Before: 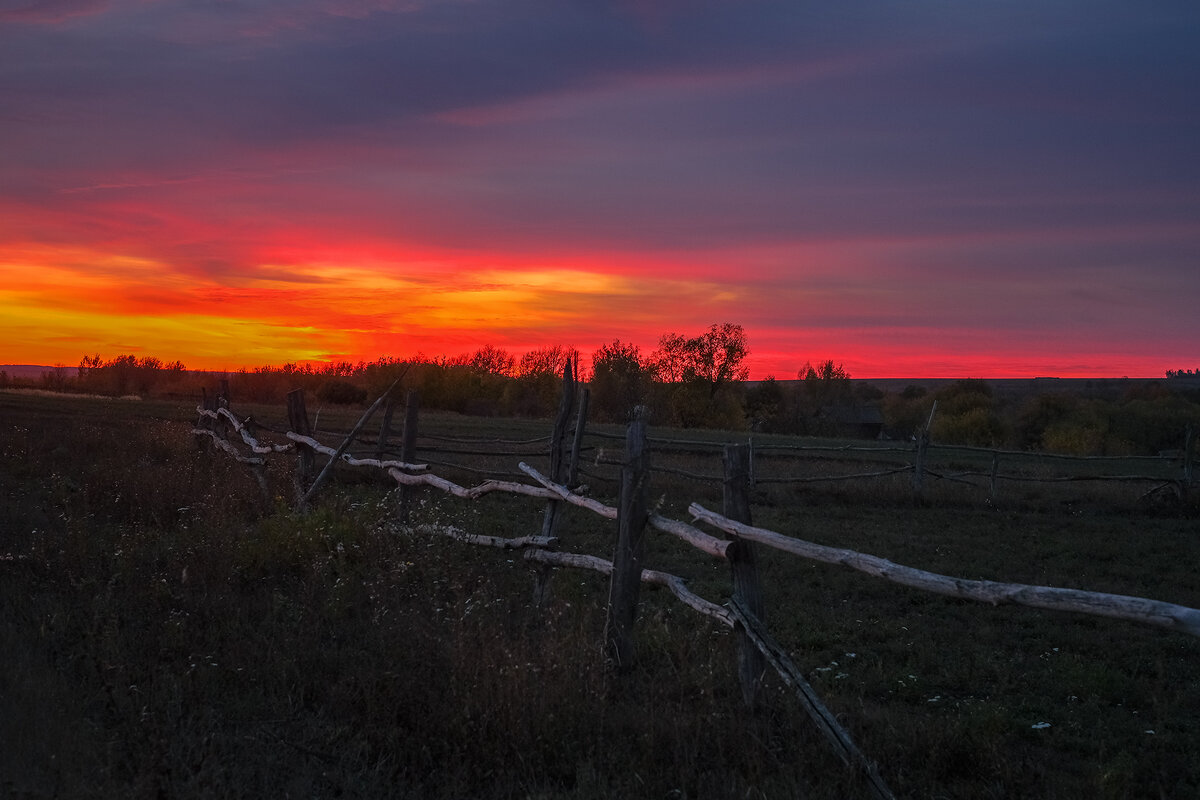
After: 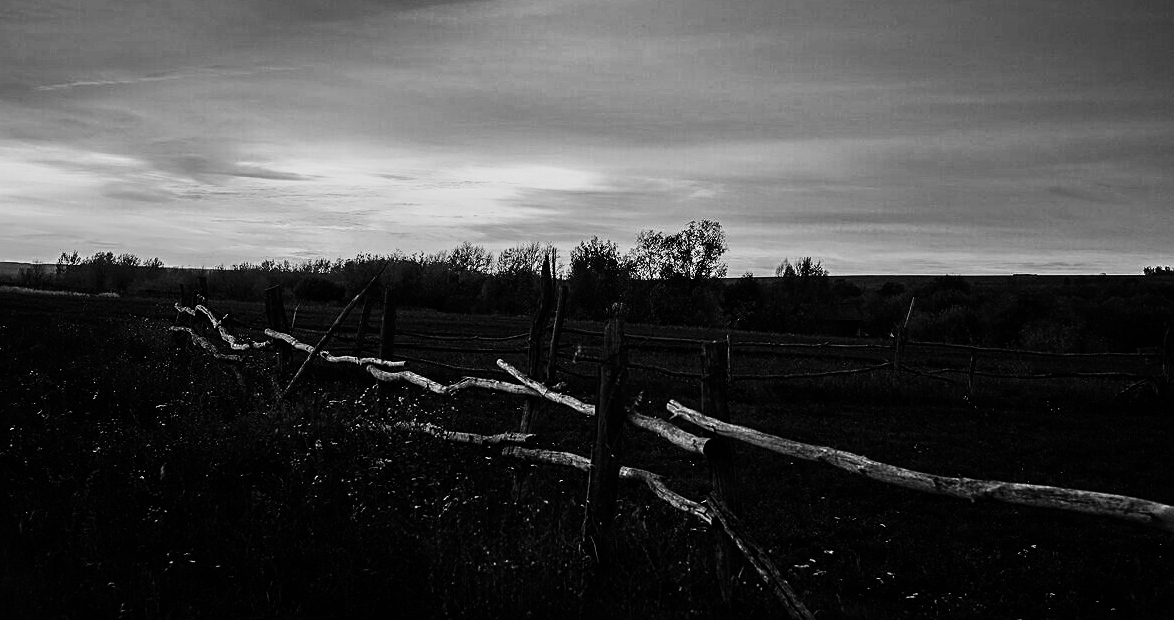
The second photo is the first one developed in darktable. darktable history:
sharpen: on, module defaults
crop and rotate: left 1.893%, top 12.981%, right 0.215%, bottom 9.424%
color balance rgb: perceptual saturation grading › global saturation 31.216%, perceptual brilliance grading › highlights 14.012%, perceptual brilliance grading › shadows -18.268%, global vibrance 24.958%, contrast 20.448%
contrast brightness saturation: contrast 0.233, brightness 0.102, saturation 0.292
tone equalizer: on, module defaults
filmic rgb: black relative exposure -7.65 EV, white relative exposure 4.56 EV, hardness 3.61
exposure: black level correction 0.001, exposure 0.498 EV, compensate highlight preservation false
color zones: curves: ch0 [(0, 0.613) (0.01, 0.613) (0.245, 0.448) (0.498, 0.529) (0.642, 0.665) (0.879, 0.777) (0.99, 0.613)]; ch1 [(0, 0) (0.143, 0) (0.286, 0) (0.429, 0) (0.571, 0) (0.714, 0) (0.857, 0)]
